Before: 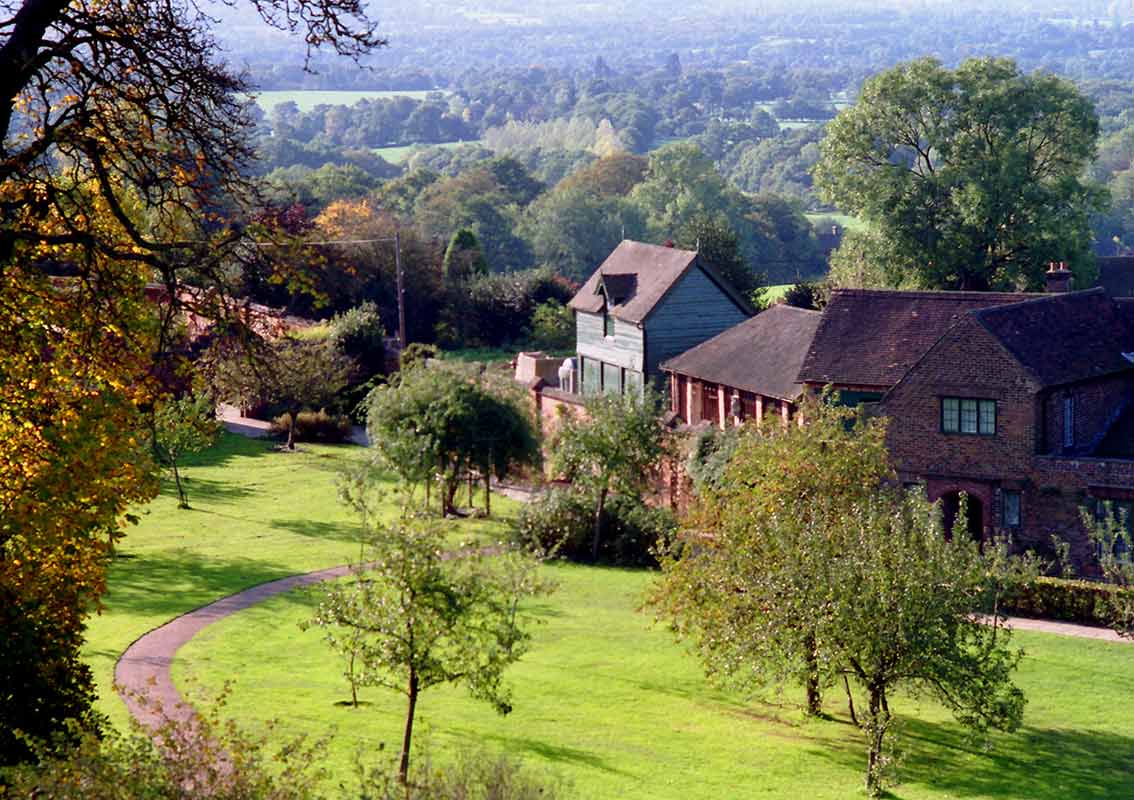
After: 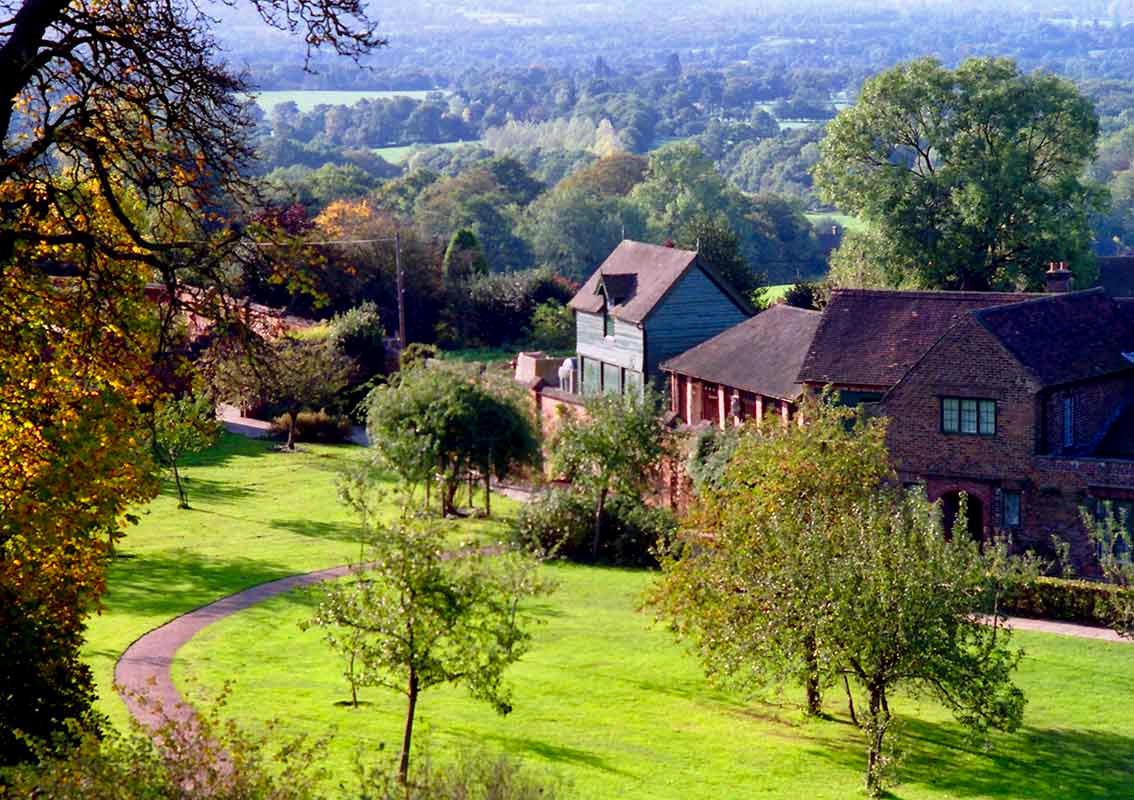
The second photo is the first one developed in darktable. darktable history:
color zones: curves: ch0 [(0, 0.613) (0.01, 0.613) (0.245, 0.448) (0.498, 0.529) (0.642, 0.665) (0.879, 0.777) (0.99, 0.613)]; ch1 [(0, 0) (0.143, 0) (0.286, 0) (0.429, 0) (0.571, 0) (0.714, 0) (0.857, 0)], mix -121.96%
white balance: red 0.988, blue 1.017
local contrast: mode bilateral grid, contrast 20, coarseness 50, detail 120%, midtone range 0.2
